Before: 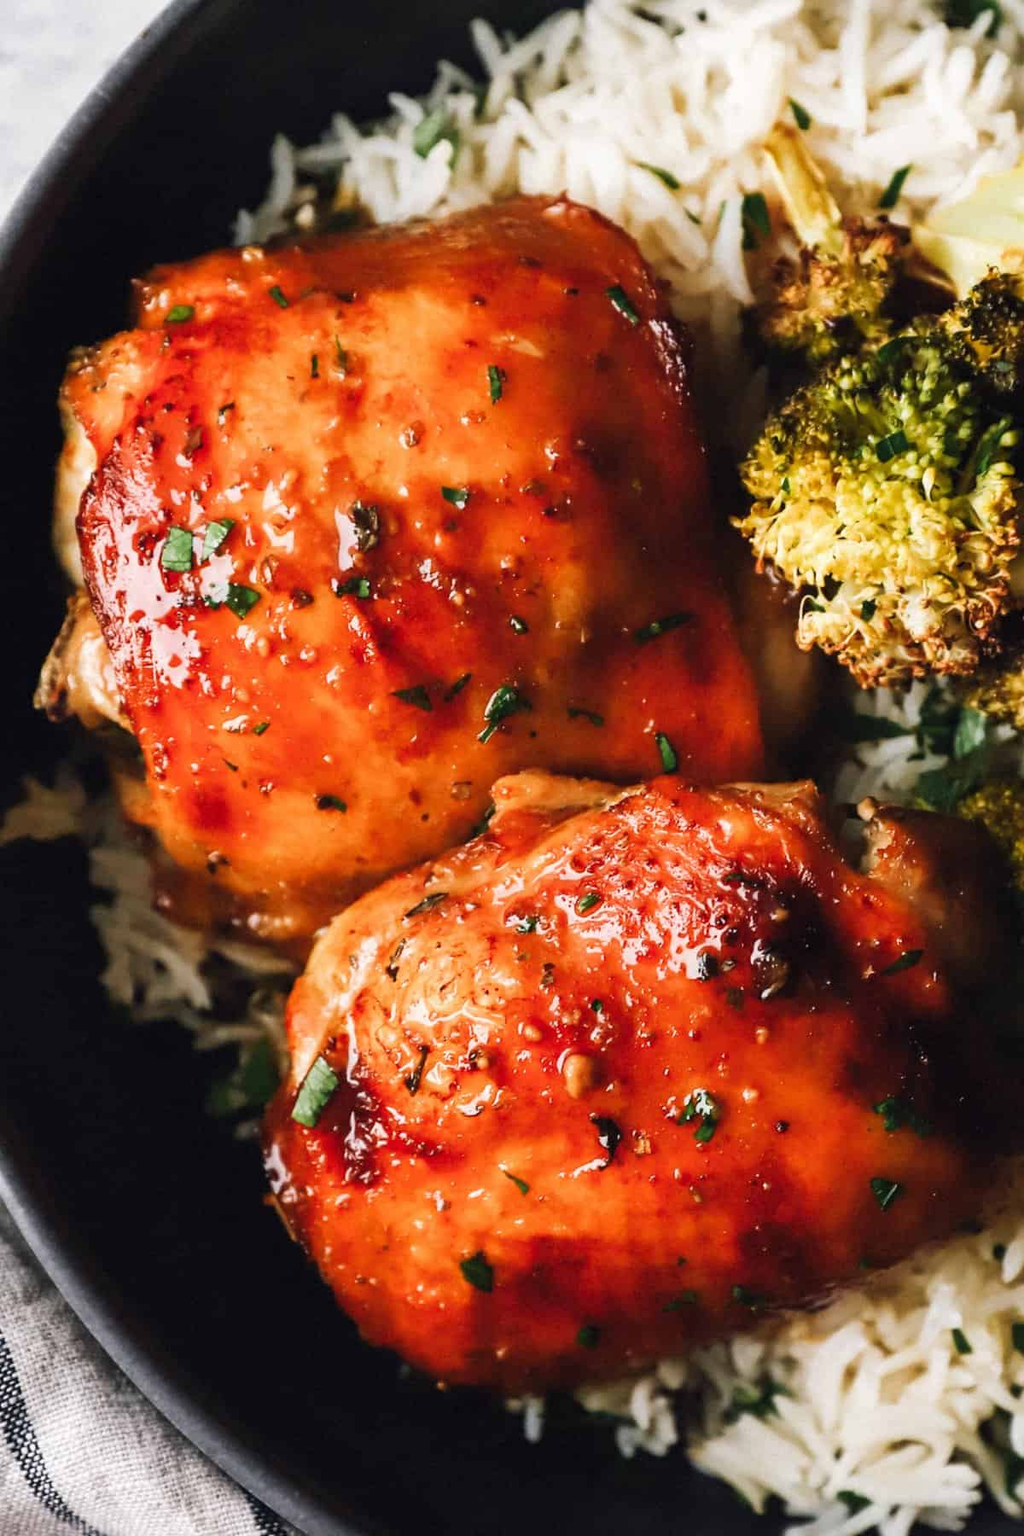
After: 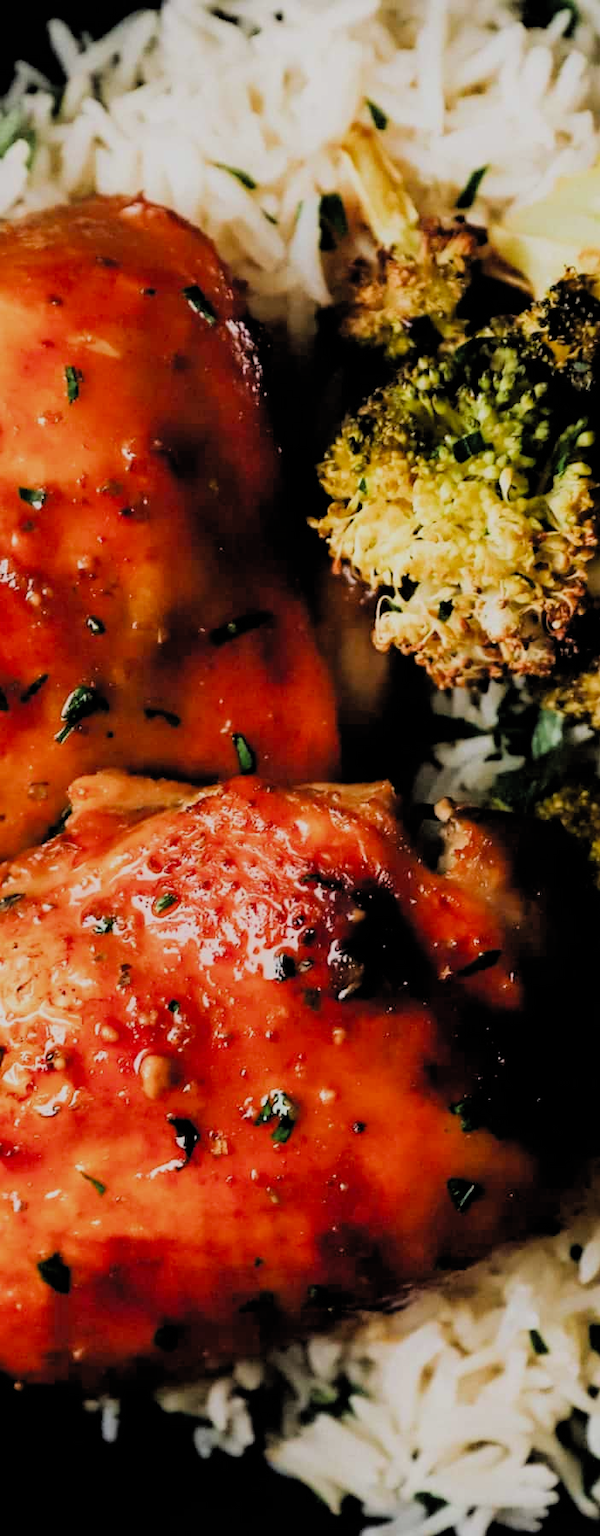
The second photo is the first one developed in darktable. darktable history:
filmic rgb: black relative exposure -4.58 EV, white relative exposure 4.8 EV, threshold 3 EV, hardness 2.36, latitude 36.07%, contrast 1.048, highlights saturation mix 1.32%, shadows ↔ highlights balance 1.25%, color science v4 (2020), enable highlight reconstruction true
crop: left 41.402%
